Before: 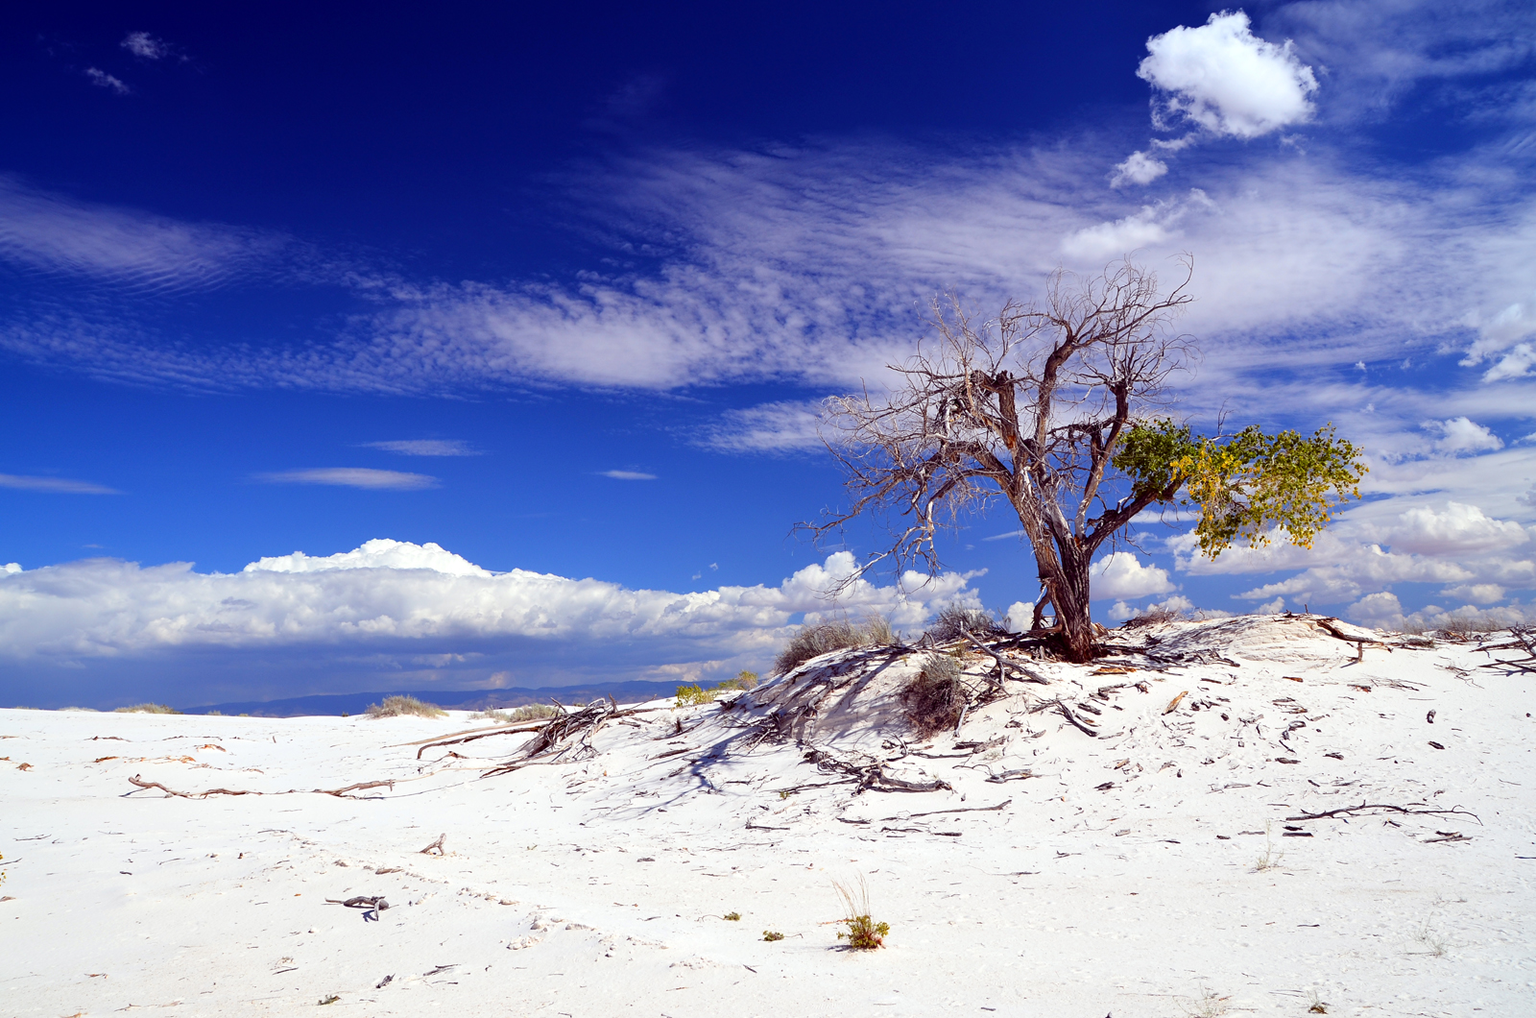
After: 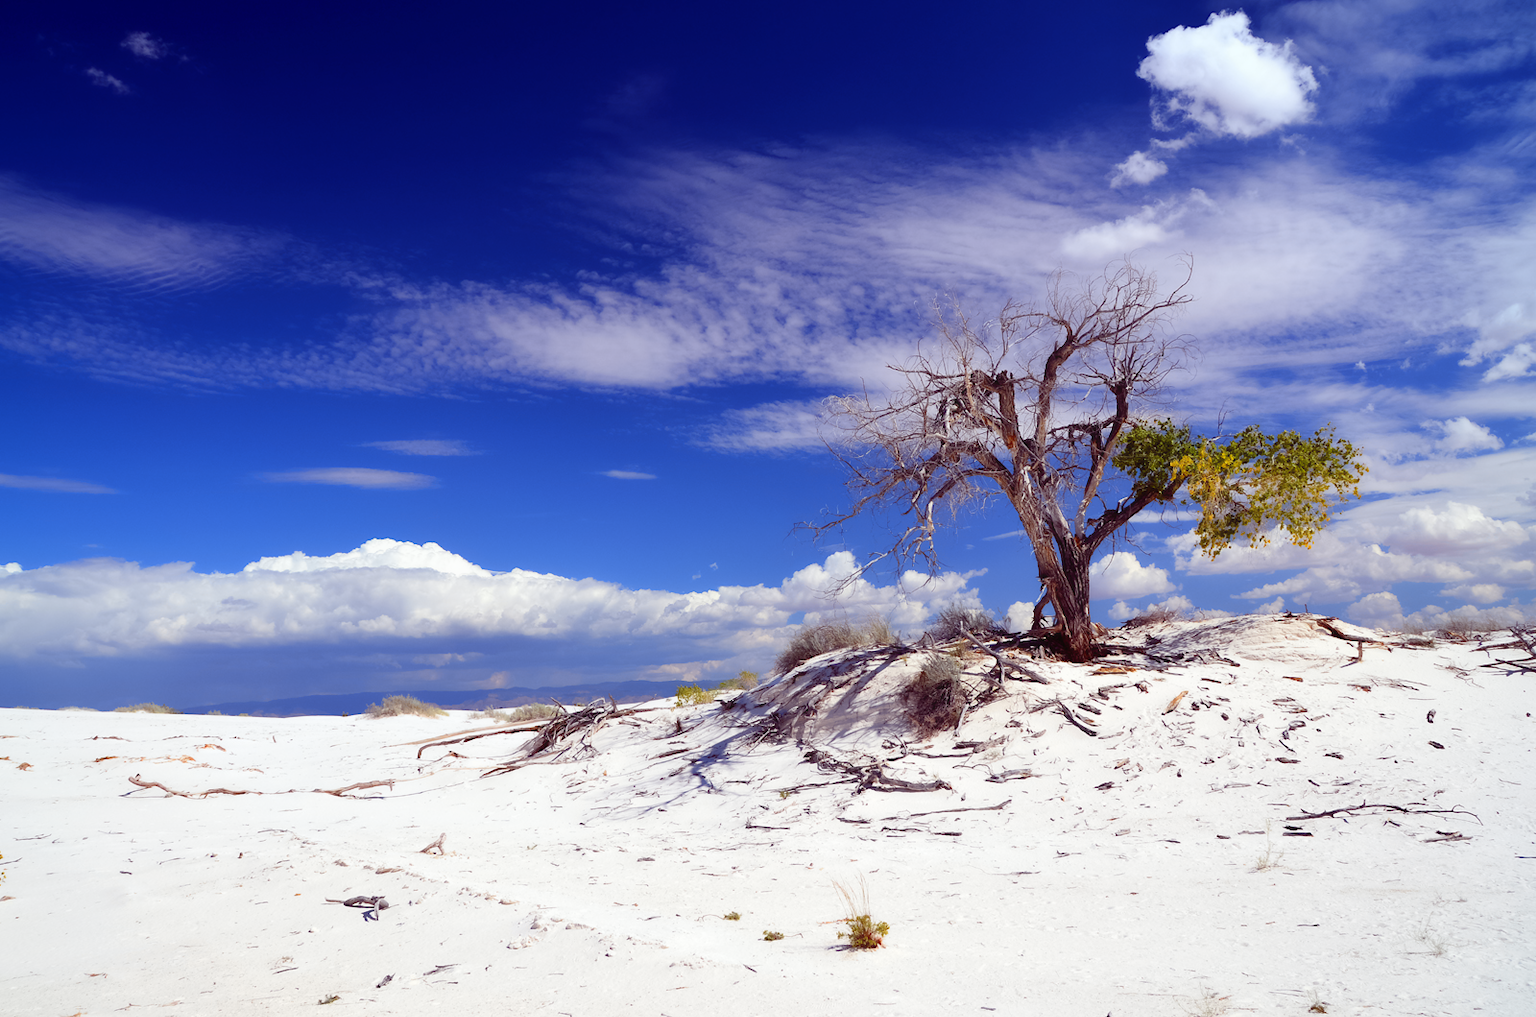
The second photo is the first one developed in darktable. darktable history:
contrast equalizer: octaves 7, y [[0.502, 0.505, 0.512, 0.529, 0.564, 0.588], [0.5 ×6], [0.502, 0.505, 0.512, 0.529, 0.564, 0.588], [0, 0.001, 0.001, 0.004, 0.008, 0.011], [0, 0.001, 0.001, 0.004, 0.008, 0.011]], mix -1
raw chromatic aberrations: on, module defaults
denoise (profiled): strength 1.2, preserve shadows 1.8, a [-1, 0, 0], y [[0.5 ×7] ×4, [0 ×7], [0.5 ×7]], compensate highlight preservation false
